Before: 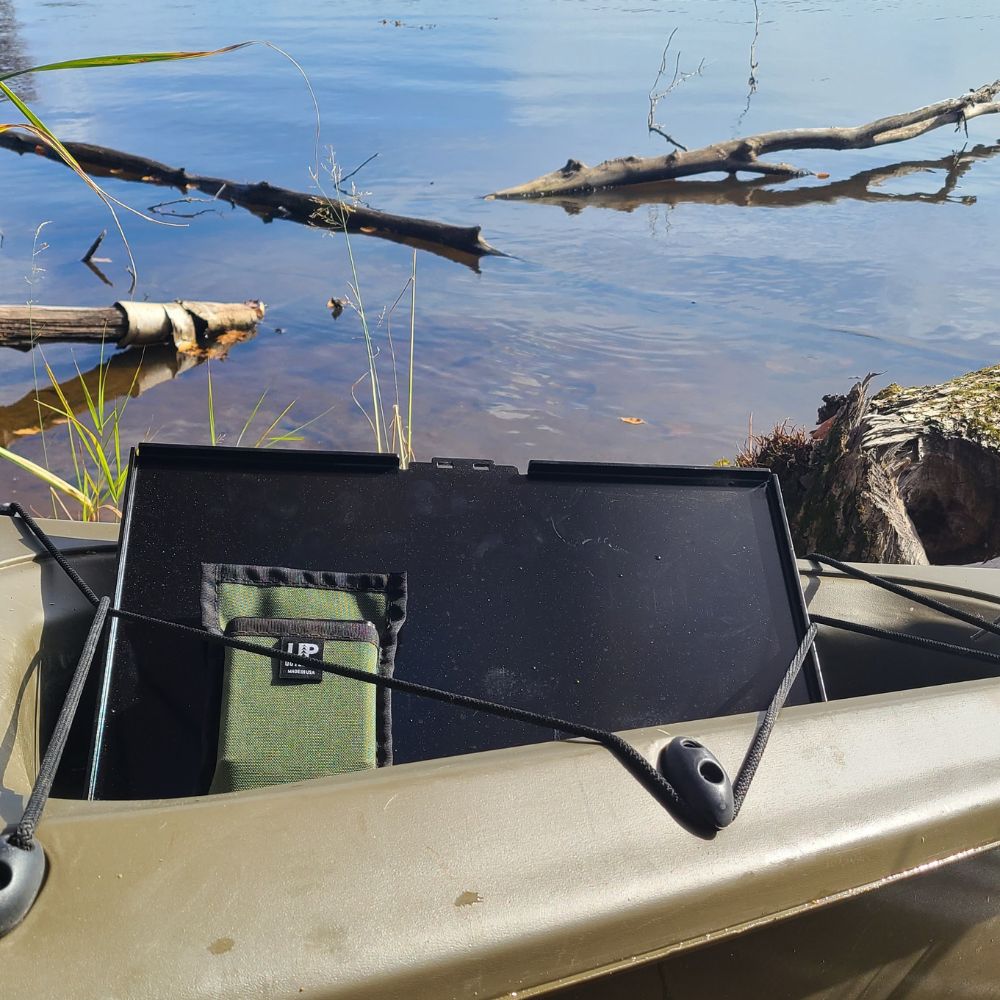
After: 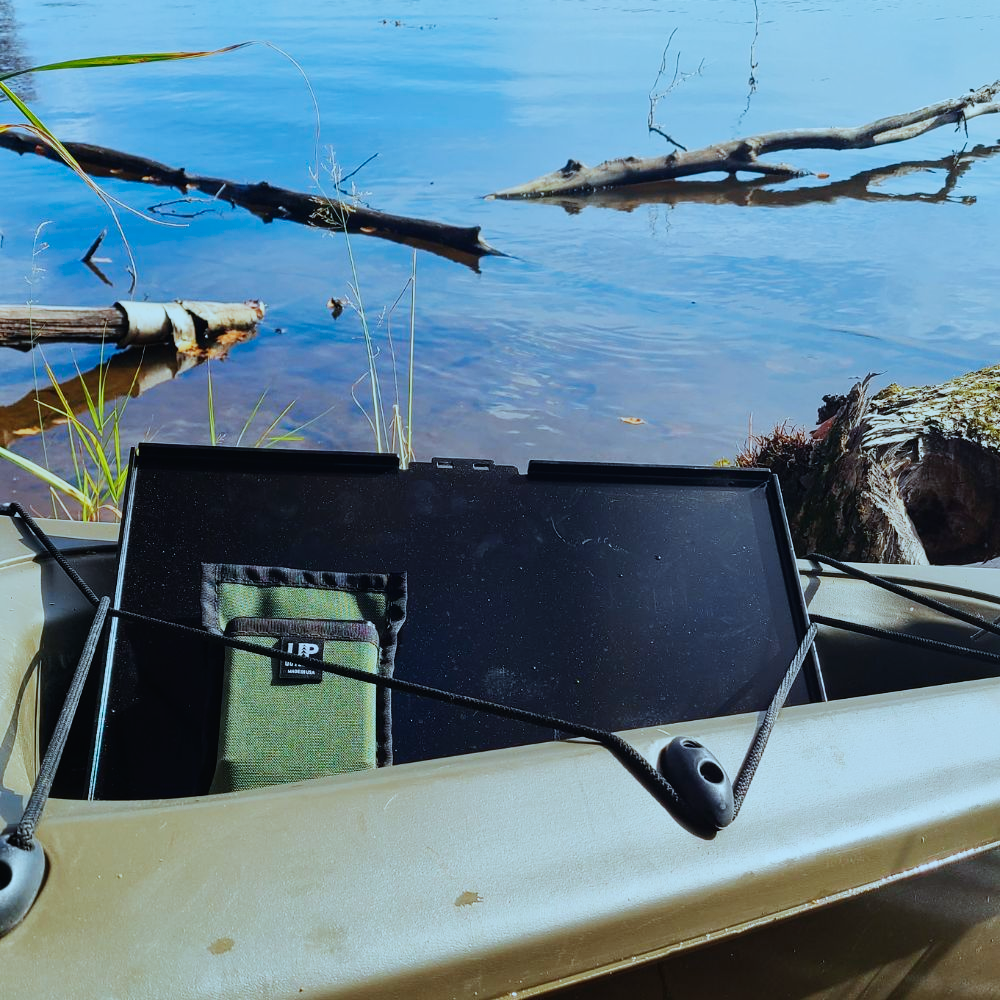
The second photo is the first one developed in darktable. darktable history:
color correction: highlights a* -10.69, highlights b* -19.19
lowpass: radius 0.1, contrast 0.85, saturation 1.1, unbound 0
sigmoid: contrast 1.81, skew -0.21, preserve hue 0%, red attenuation 0.1, red rotation 0.035, green attenuation 0.1, green rotation -0.017, blue attenuation 0.15, blue rotation -0.052, base primaries Rec2020
